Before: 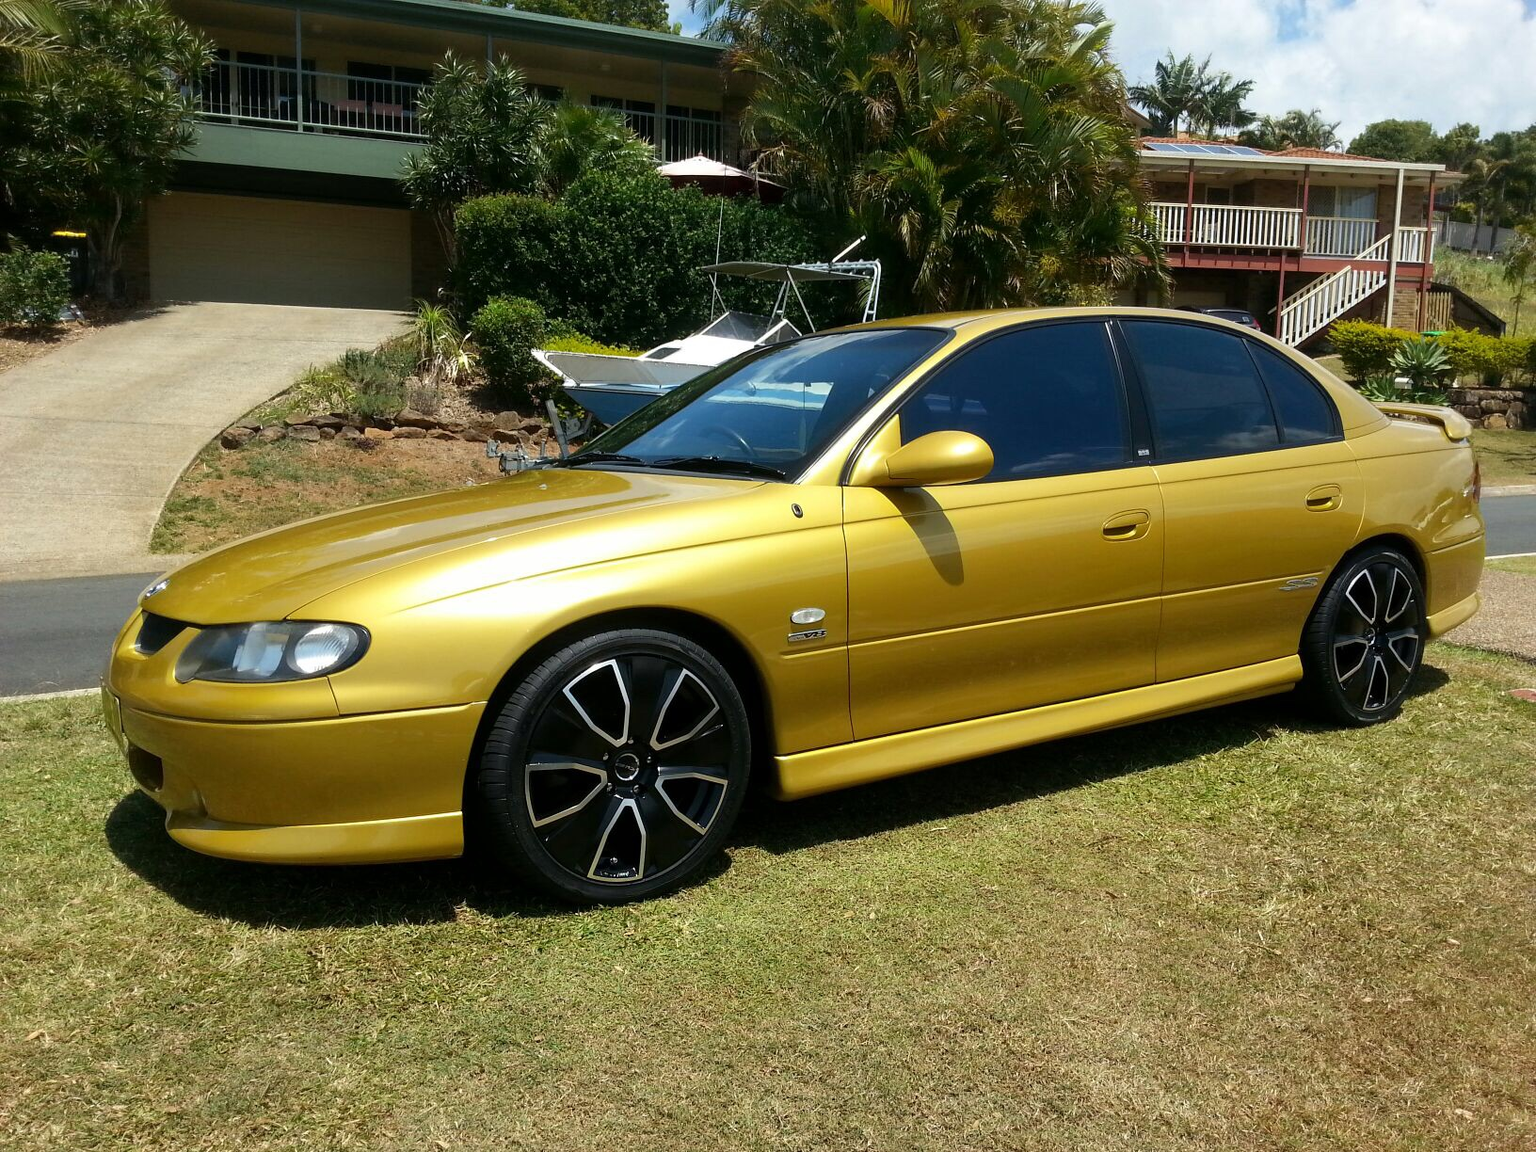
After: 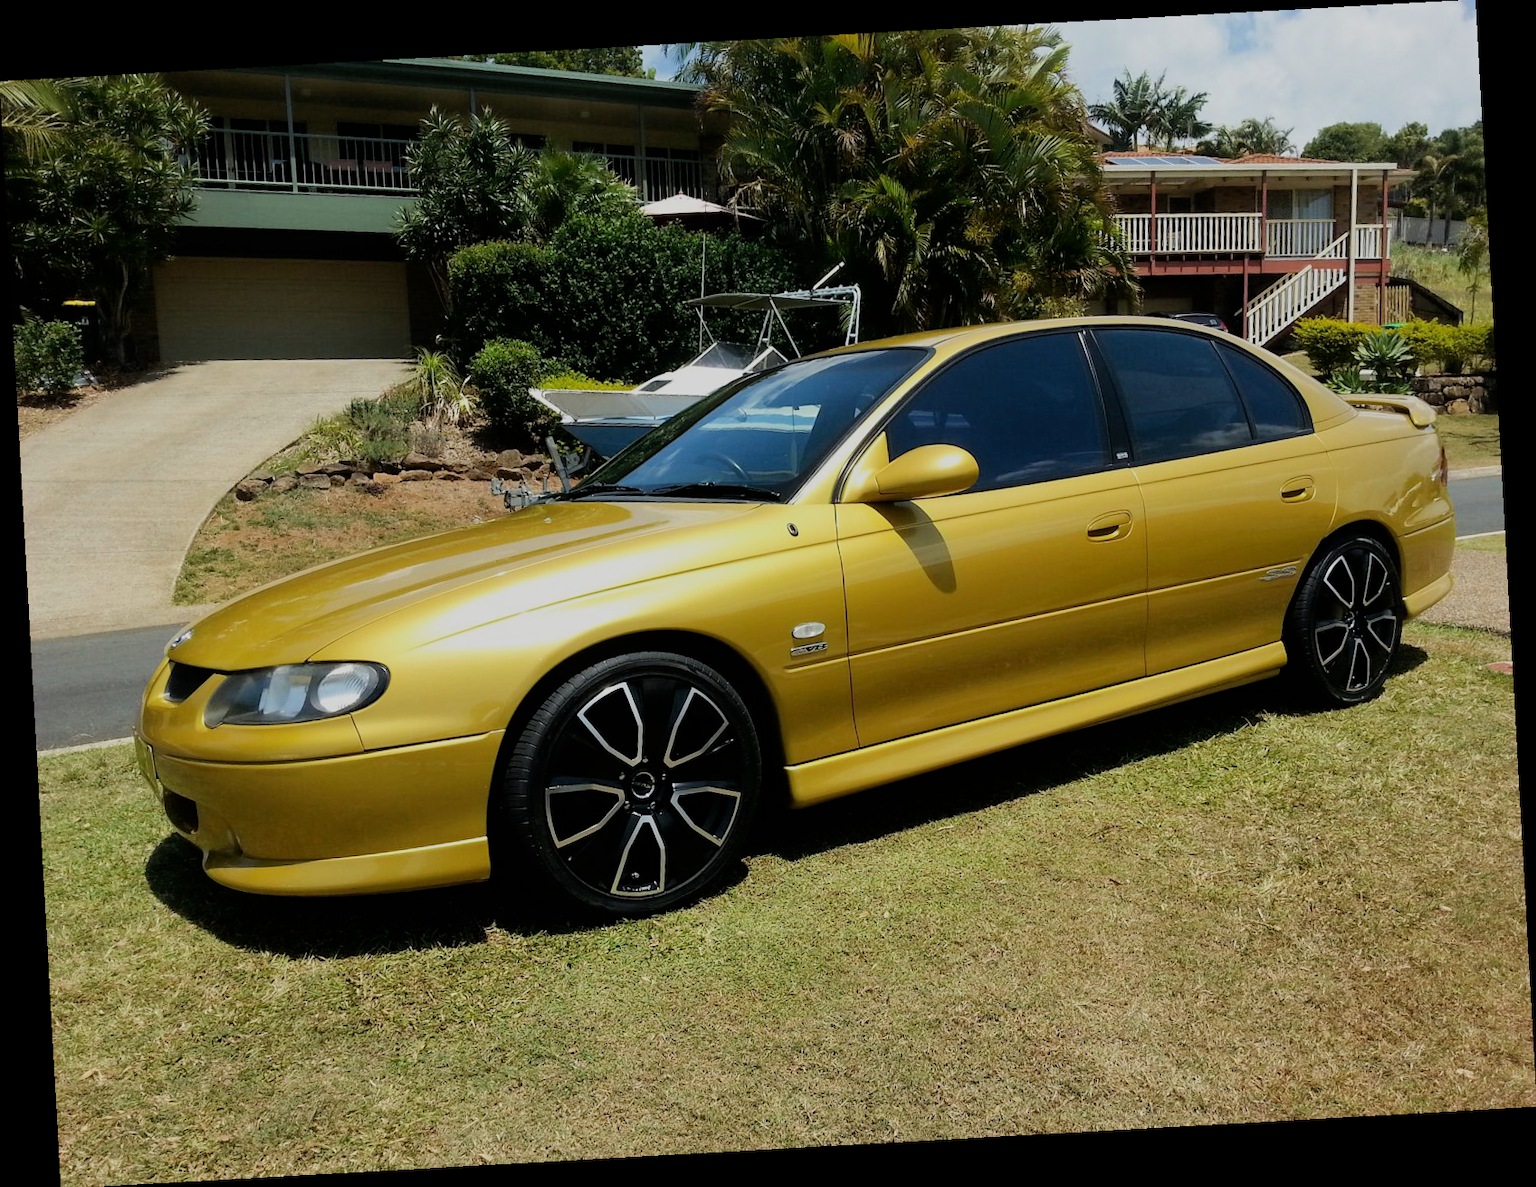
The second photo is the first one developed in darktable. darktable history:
filmic rgb: black relative exposure -7.65 EV, white relative exposure 4.56 EV, hardness 3.61
rotate and perspective: rotation -3.18°, automatic cropping off
